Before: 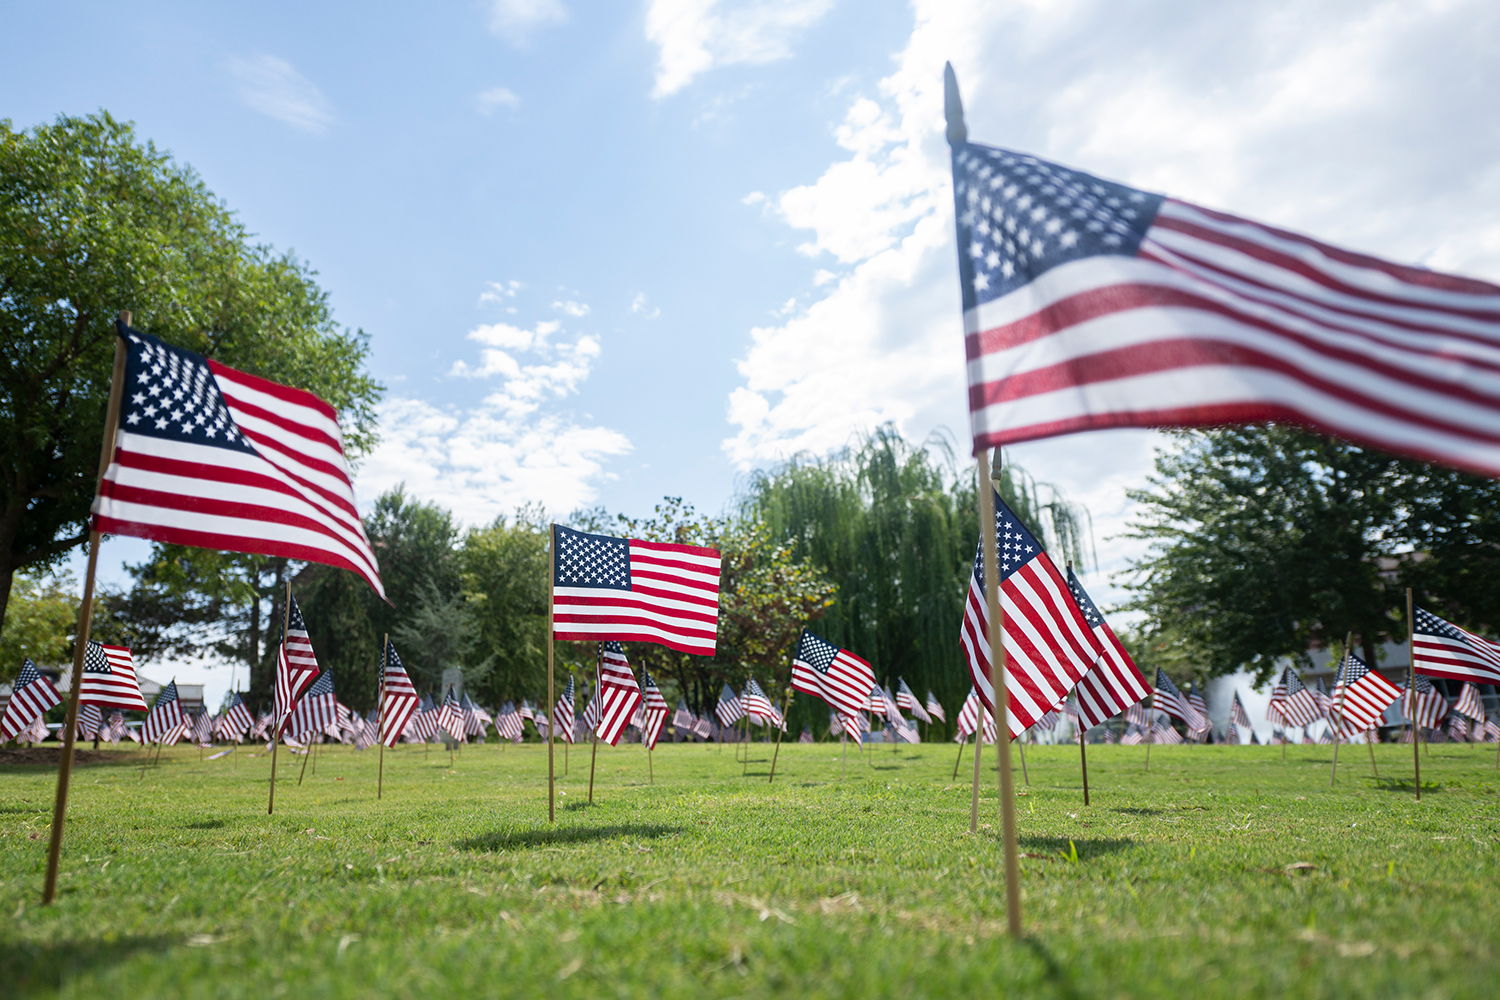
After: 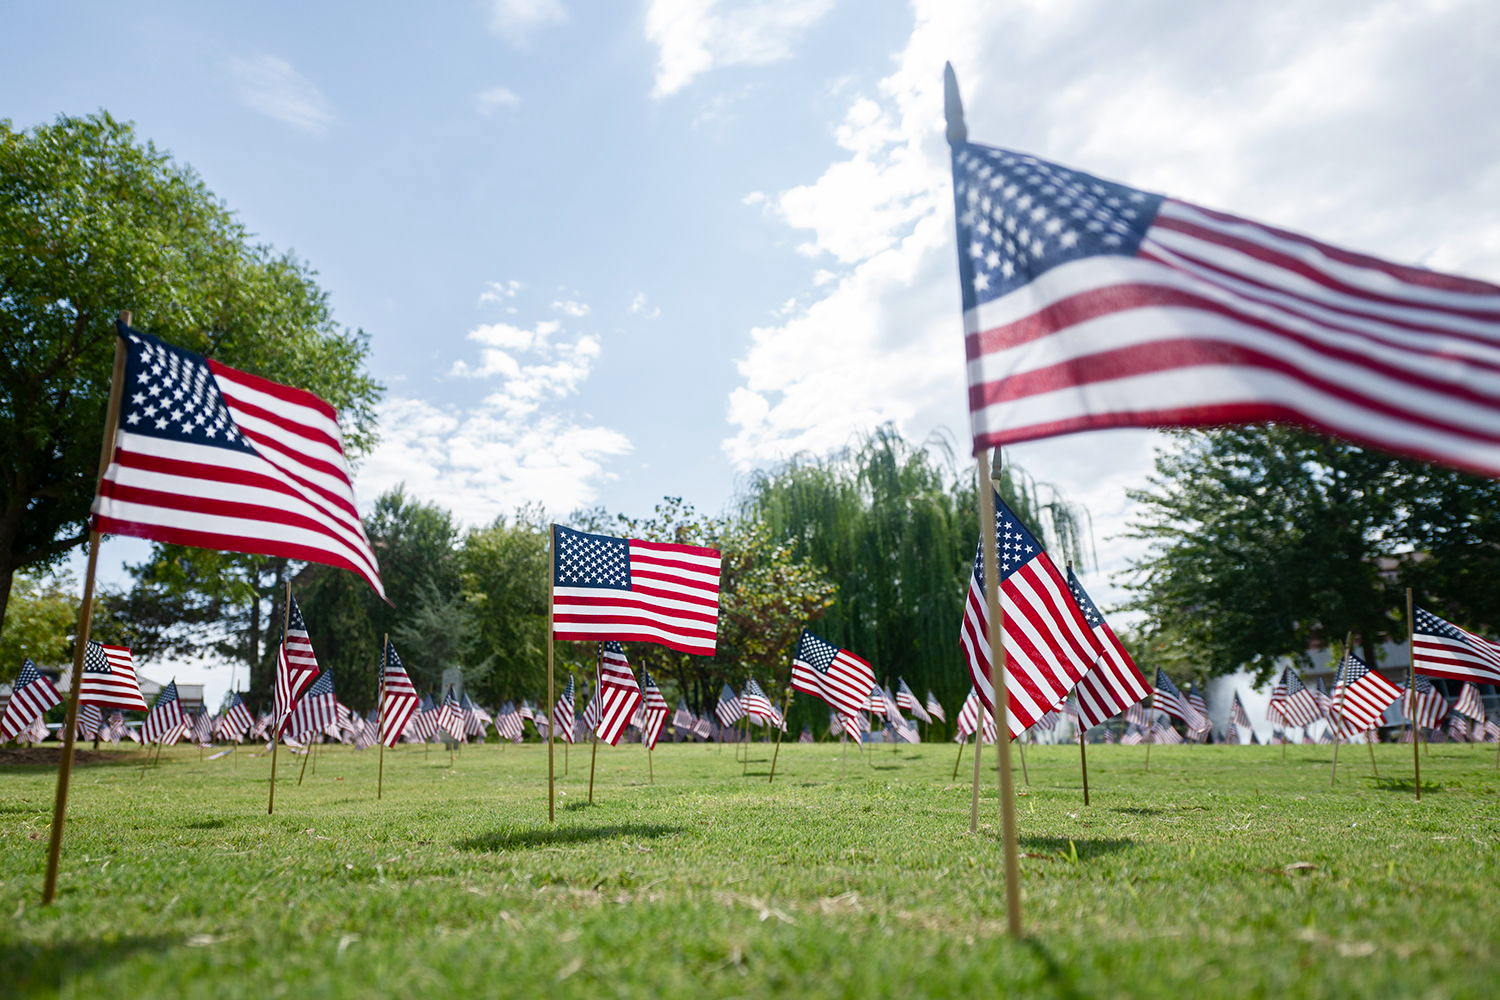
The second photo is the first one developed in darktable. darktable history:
color balance rgb: shadows lift › luminance -9.411%, perceptual saturation grading › global saturation 20%, perceptual saturation grading › highlights -49.553%, perceptual saturation grading › shadows 24.998%
